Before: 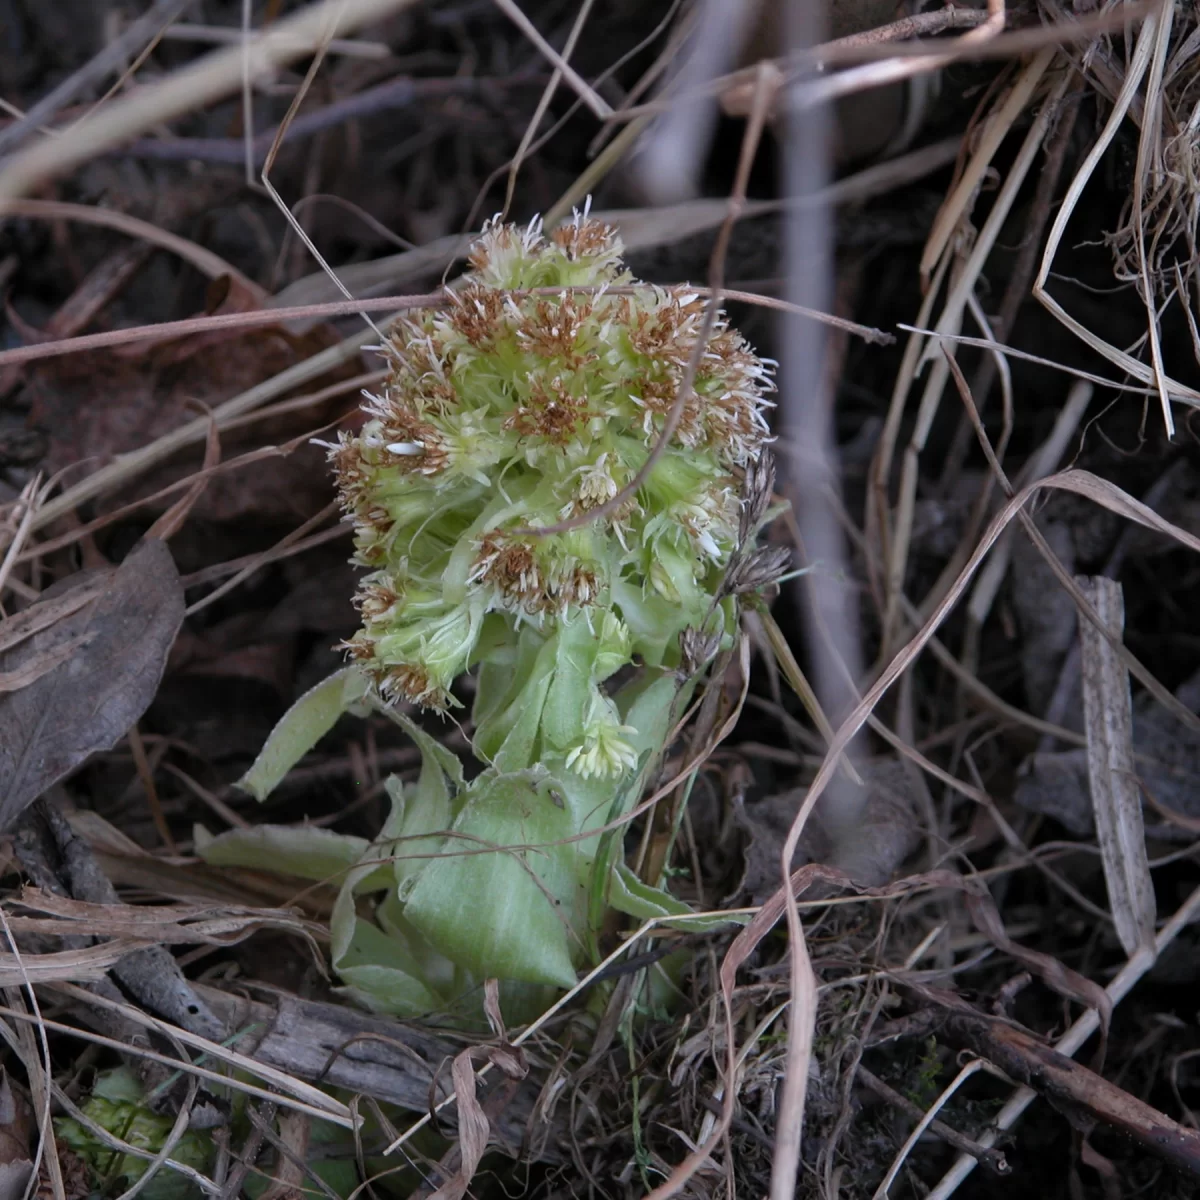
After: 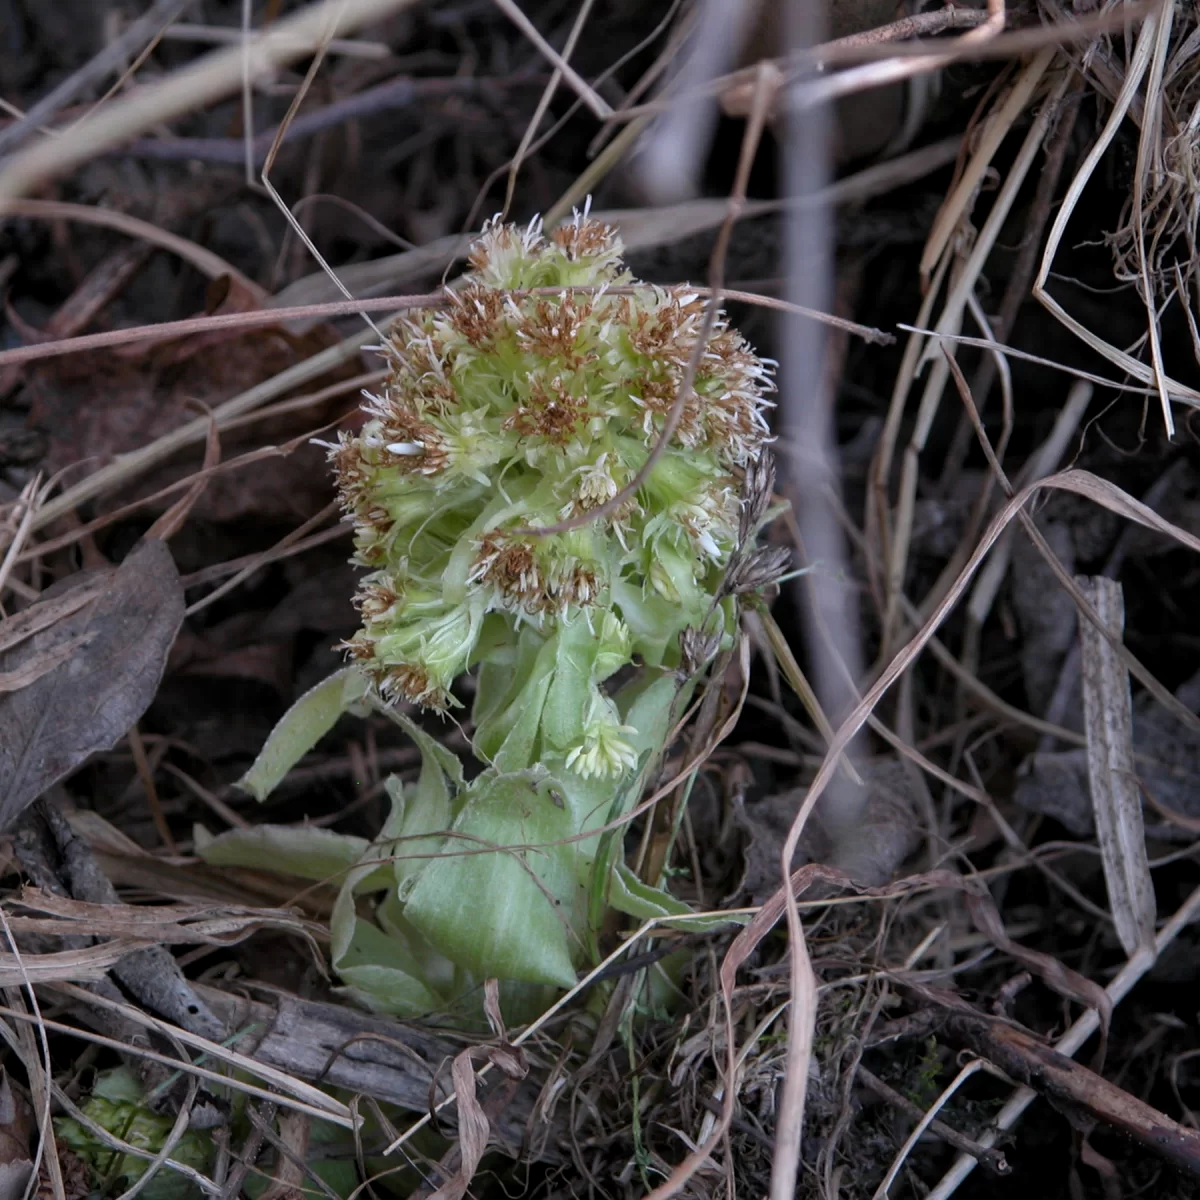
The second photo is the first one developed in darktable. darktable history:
local contrast: highlights 105%, shadows 102%, detail 119%, midtone range 0.2
